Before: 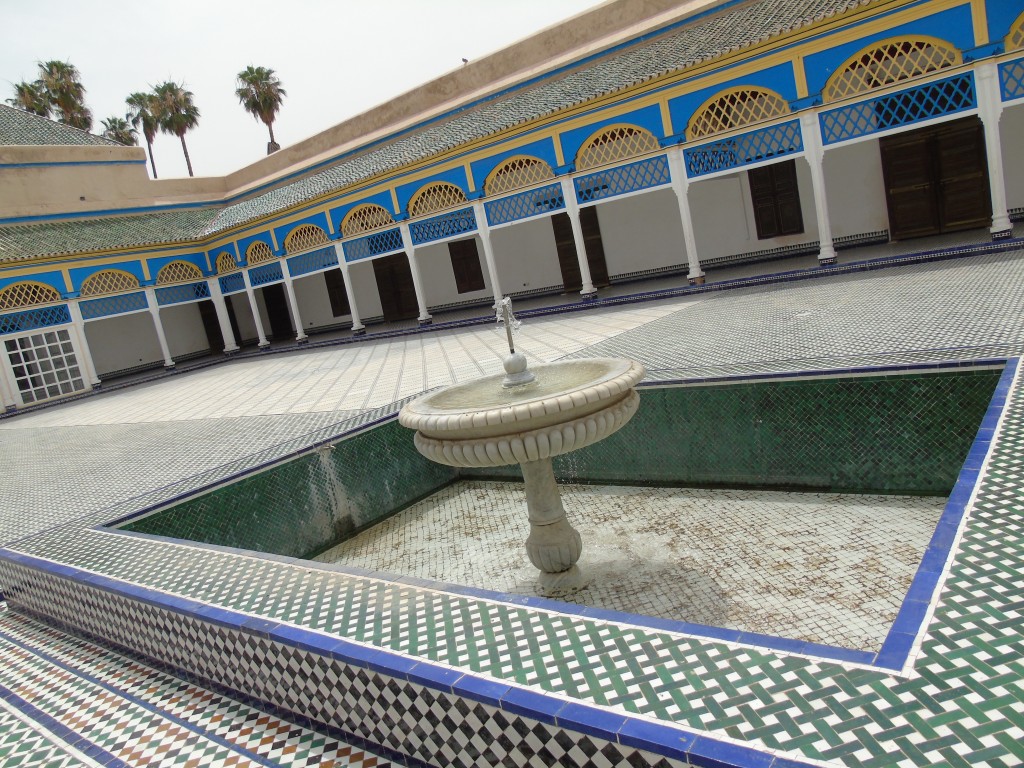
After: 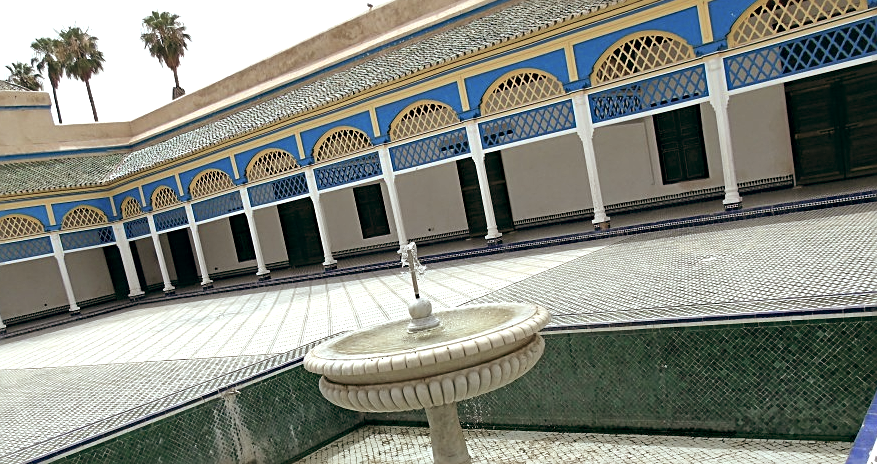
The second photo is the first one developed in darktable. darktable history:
crop and rotate: left 9.345%, top 7.22%, right 4.982%, bottom 32.331%
exposure: exposure 0.6 EV, compensate highlight preservation false
color balance: lift [1, 0.994, 1.002, 1.006], gamma [0.957, 1.081, 1.016, 0.919], gain [0.97, 0.972, 1.01, 1.028], input saturation 91.06%, output saturation 79.8%
haze removal: compatibility mode true, adaptive false
local contrast: mode bilateral grid, contrast 20, coarseness 50, detail 120%, midtone range 0.2
sharpen: on, module defaults
